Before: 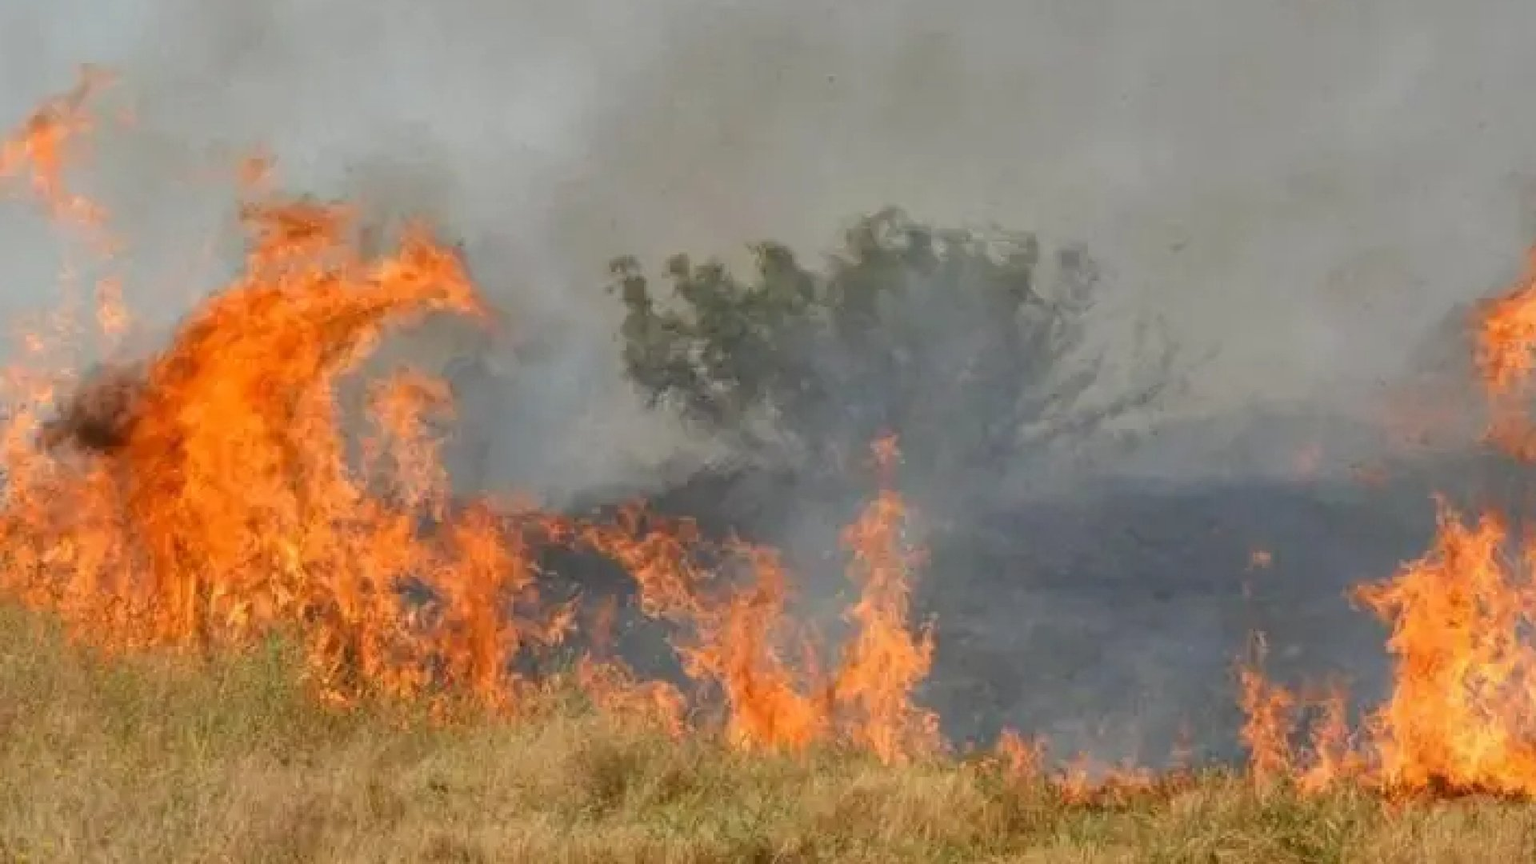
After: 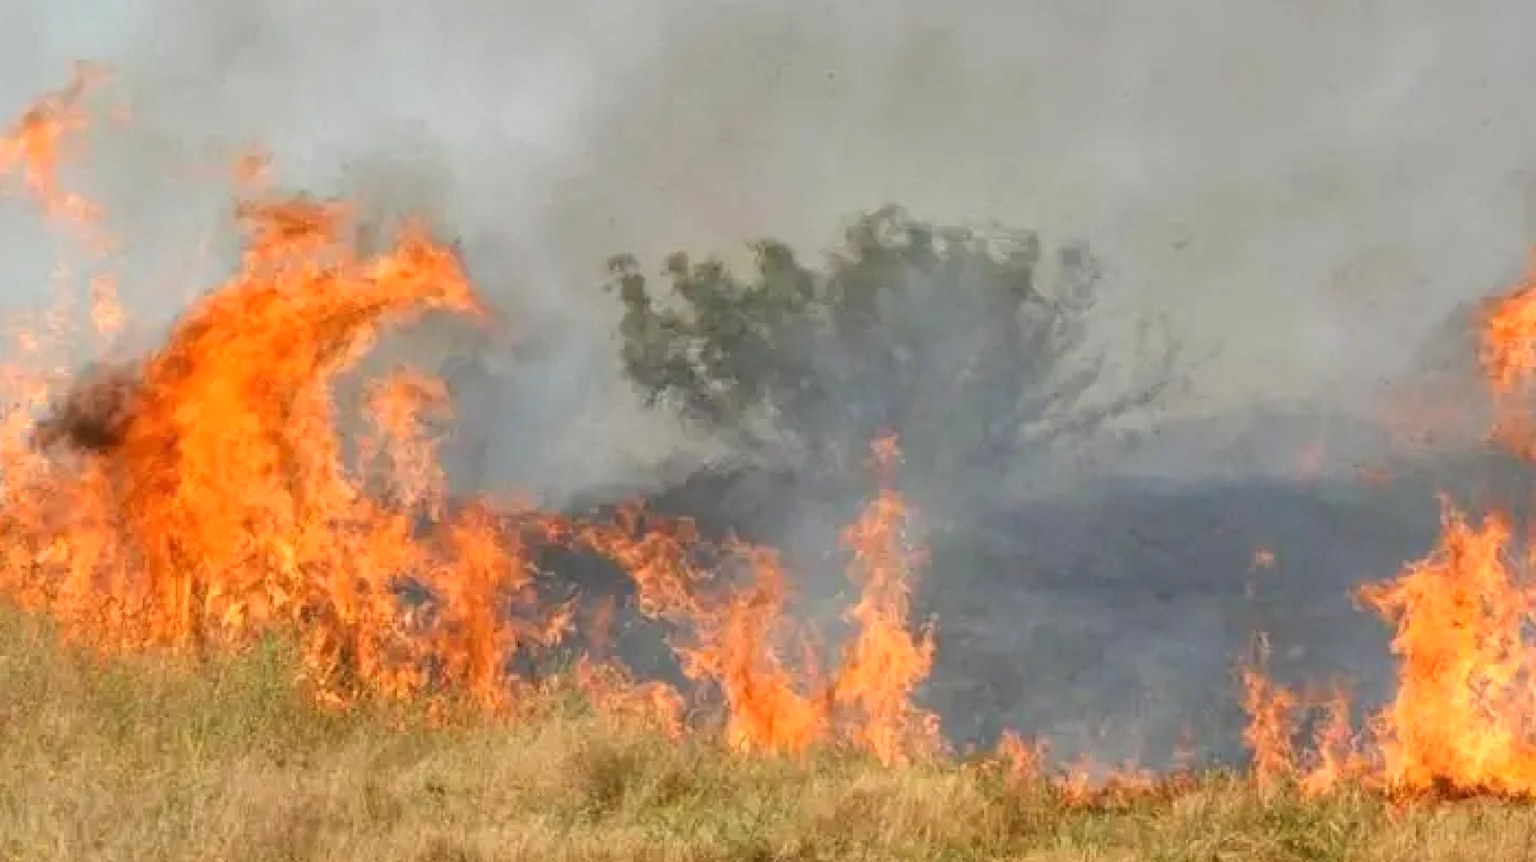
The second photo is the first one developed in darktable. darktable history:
exposure: black level correction 0, exposure 0.4 EV, compensate exposure bias true, compensate highlight preservation false
crop: left 0.434%, top 0.485%, right 0.244%, bottom 0.386%
